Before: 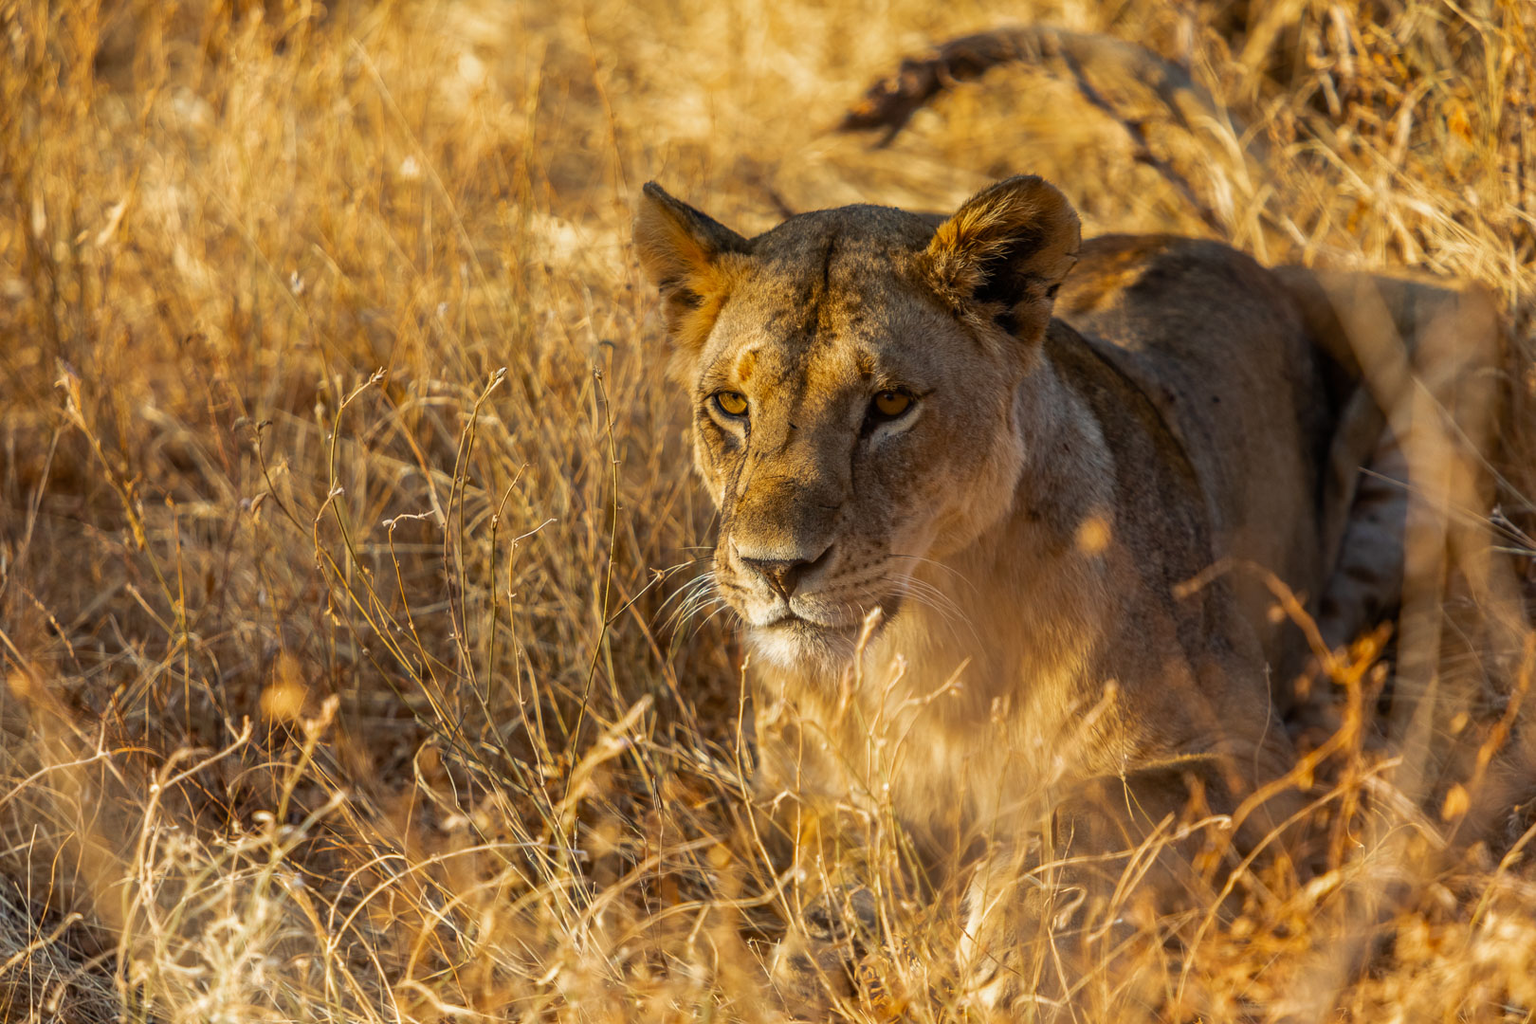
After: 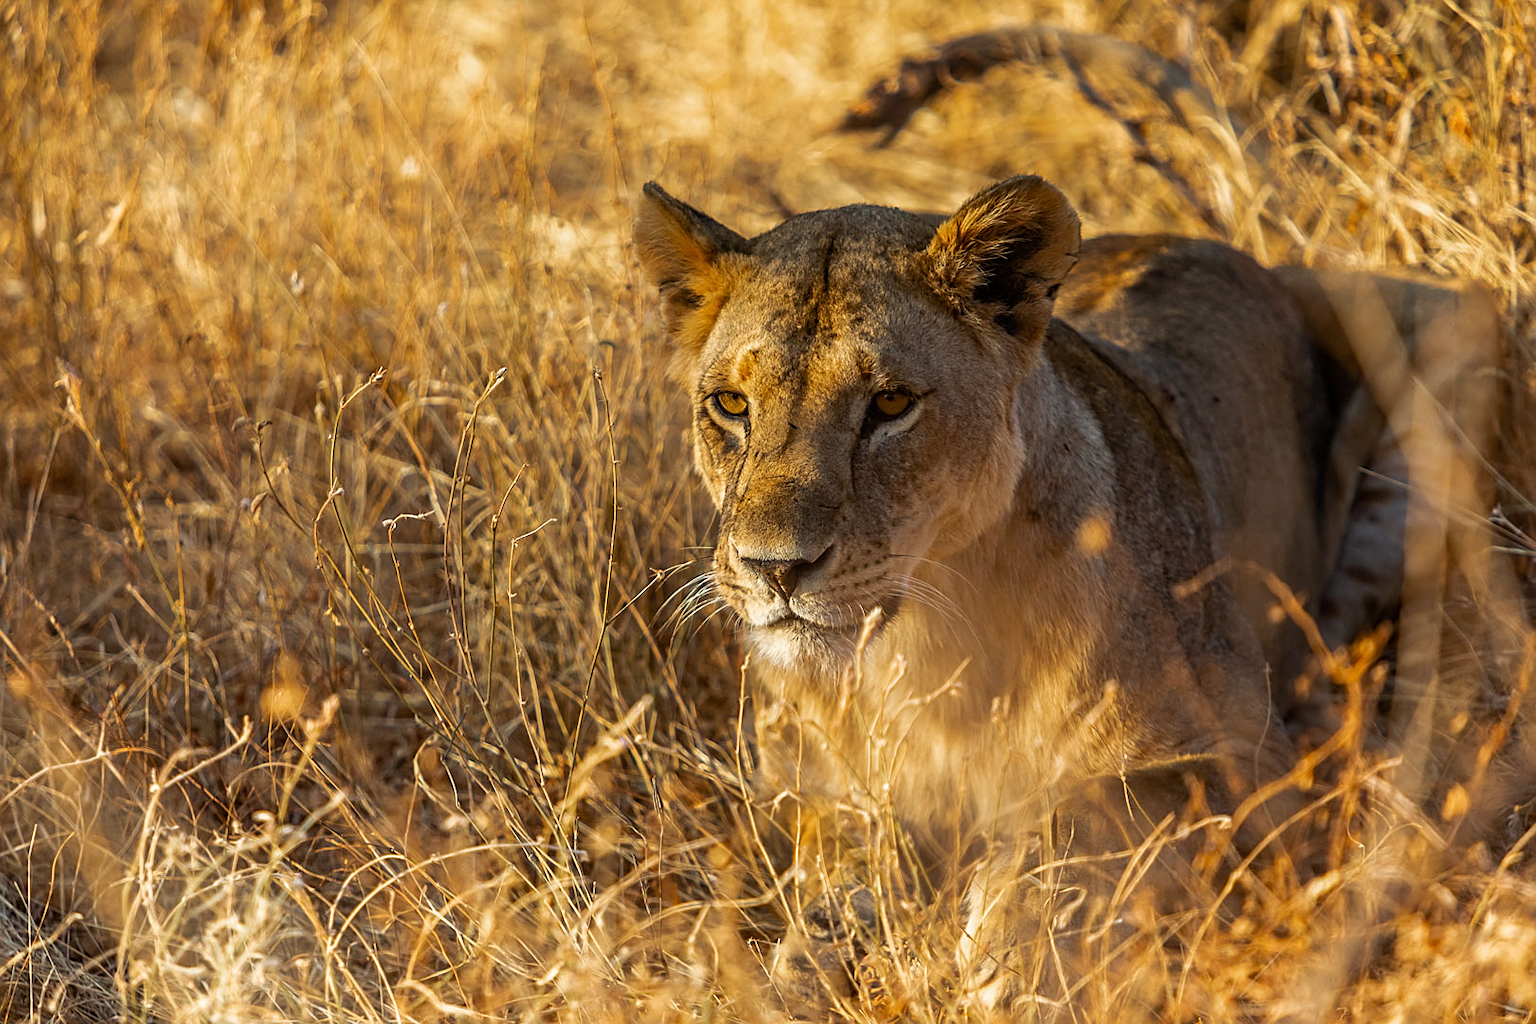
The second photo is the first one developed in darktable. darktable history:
sharpen: on, module defaults
shadows and highlights: shadows 0, highlights 40
